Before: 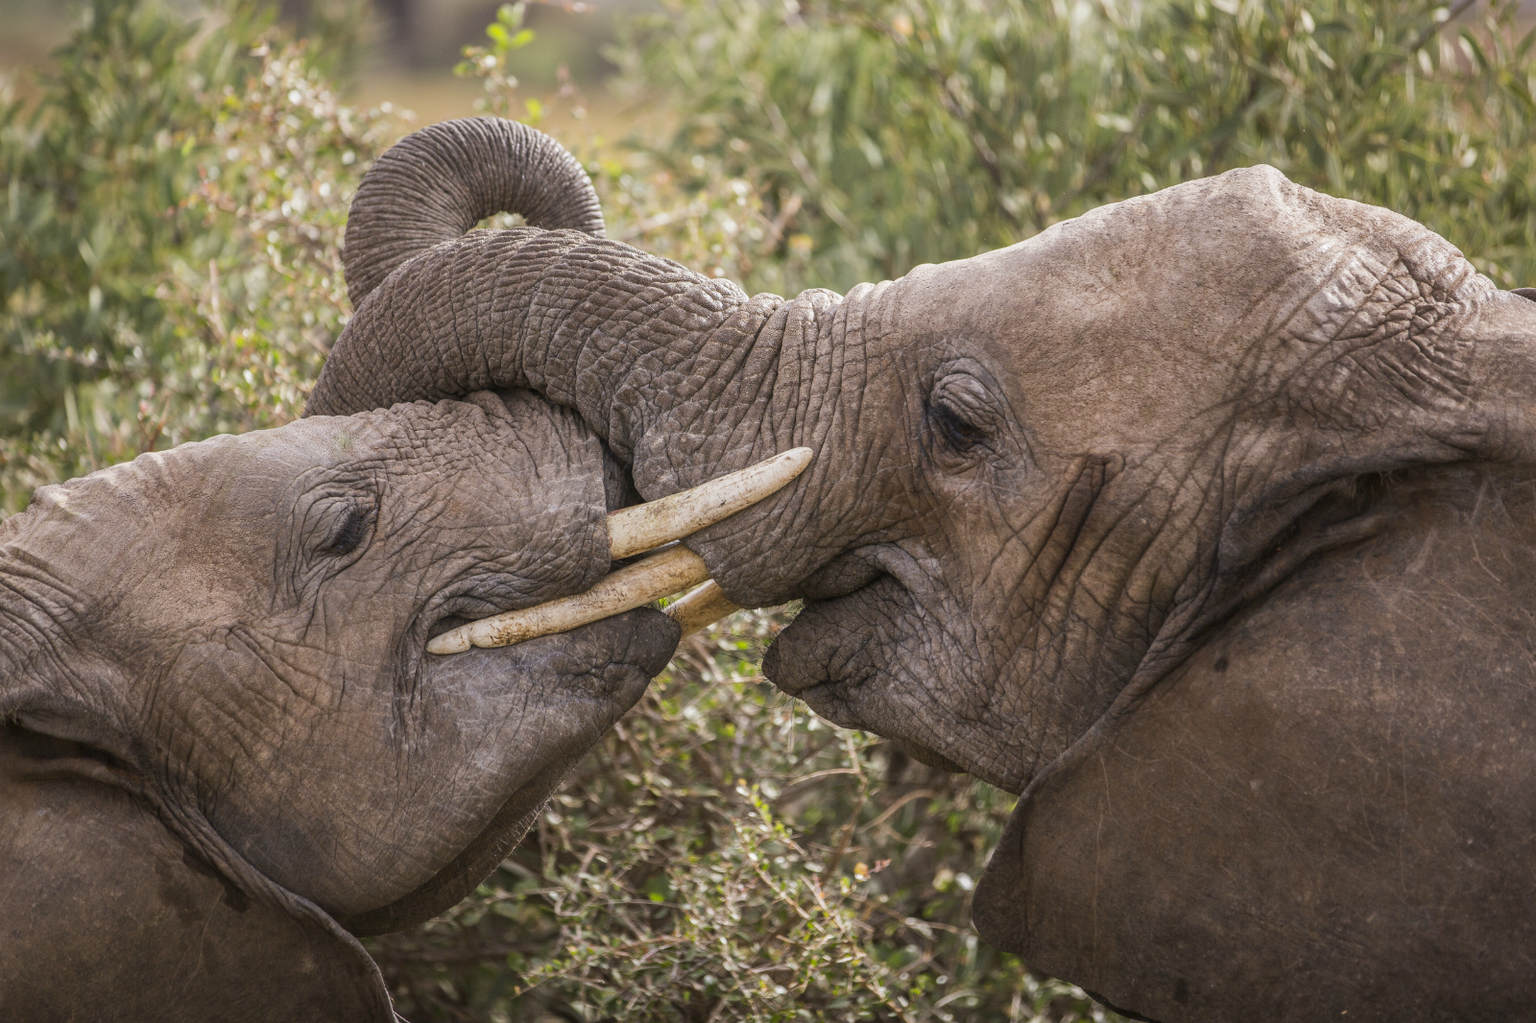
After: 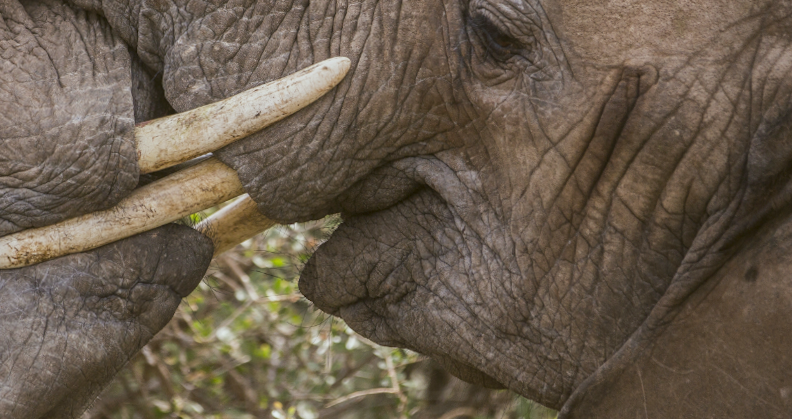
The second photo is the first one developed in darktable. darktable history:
color balance: lift [1.004, 1.002, 1.002, 0.998], gamma [1, 1.007, 1.002, 0.993], gain [1, 0.977, 1.013, 1.023], contrast -3.64%
rotate and perspective: rotation -0.013°, lens shift (vertical) -0.027, lens shift (horizontal) 0.178, crop left 0.016, crop right 0.989, crop top 0.082, crop bottom 0.918
crop: left 35.03%, top 36.625%, right 14.663%, bottom 20.057%
